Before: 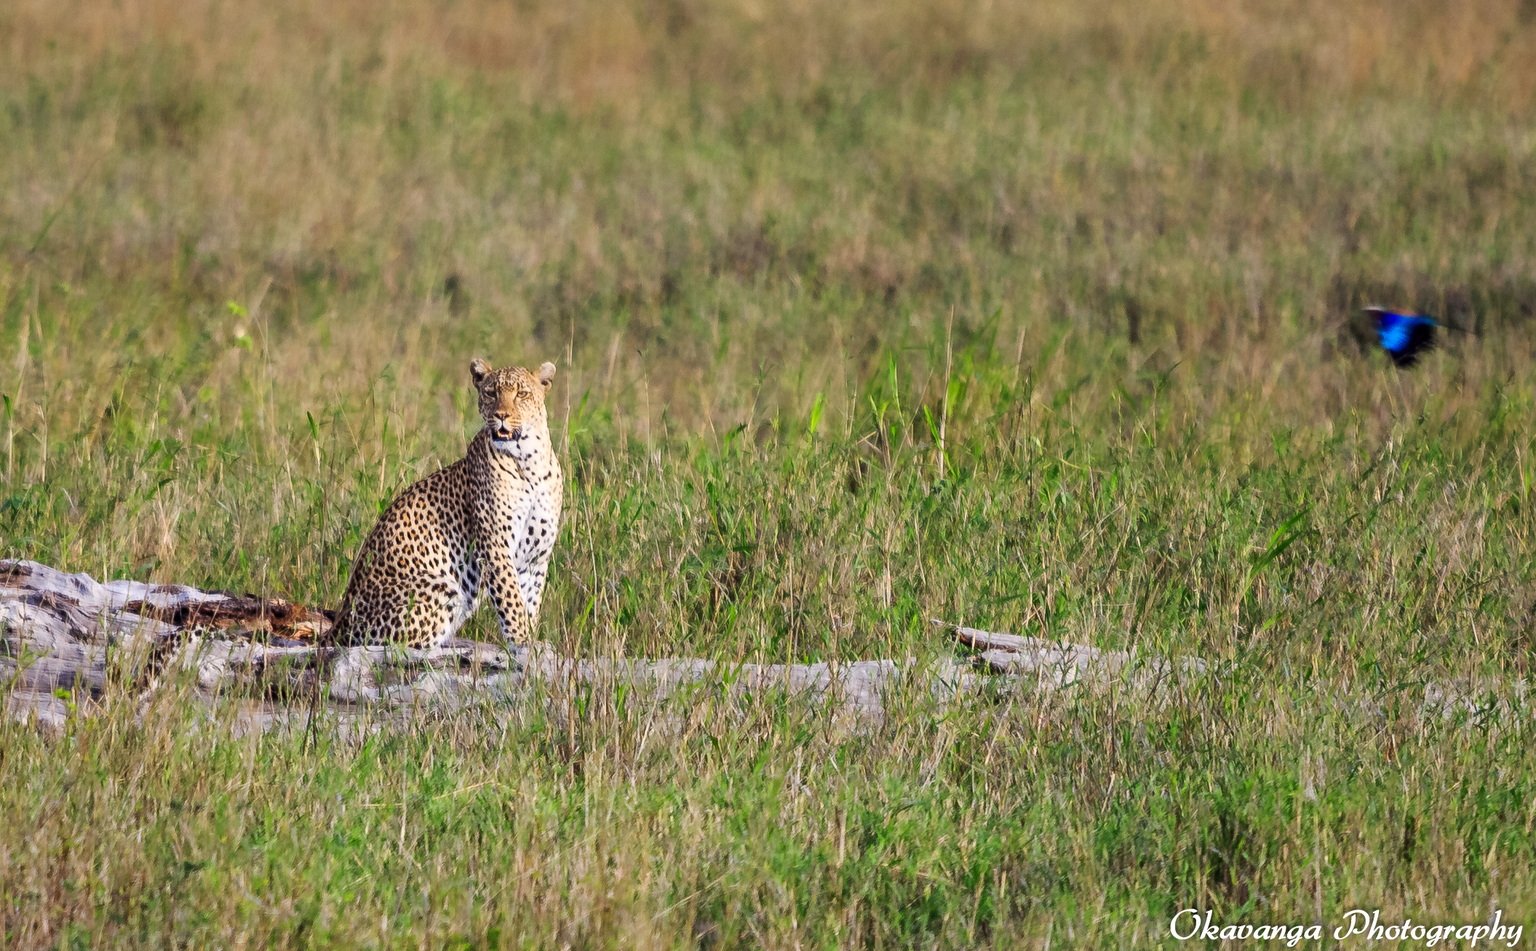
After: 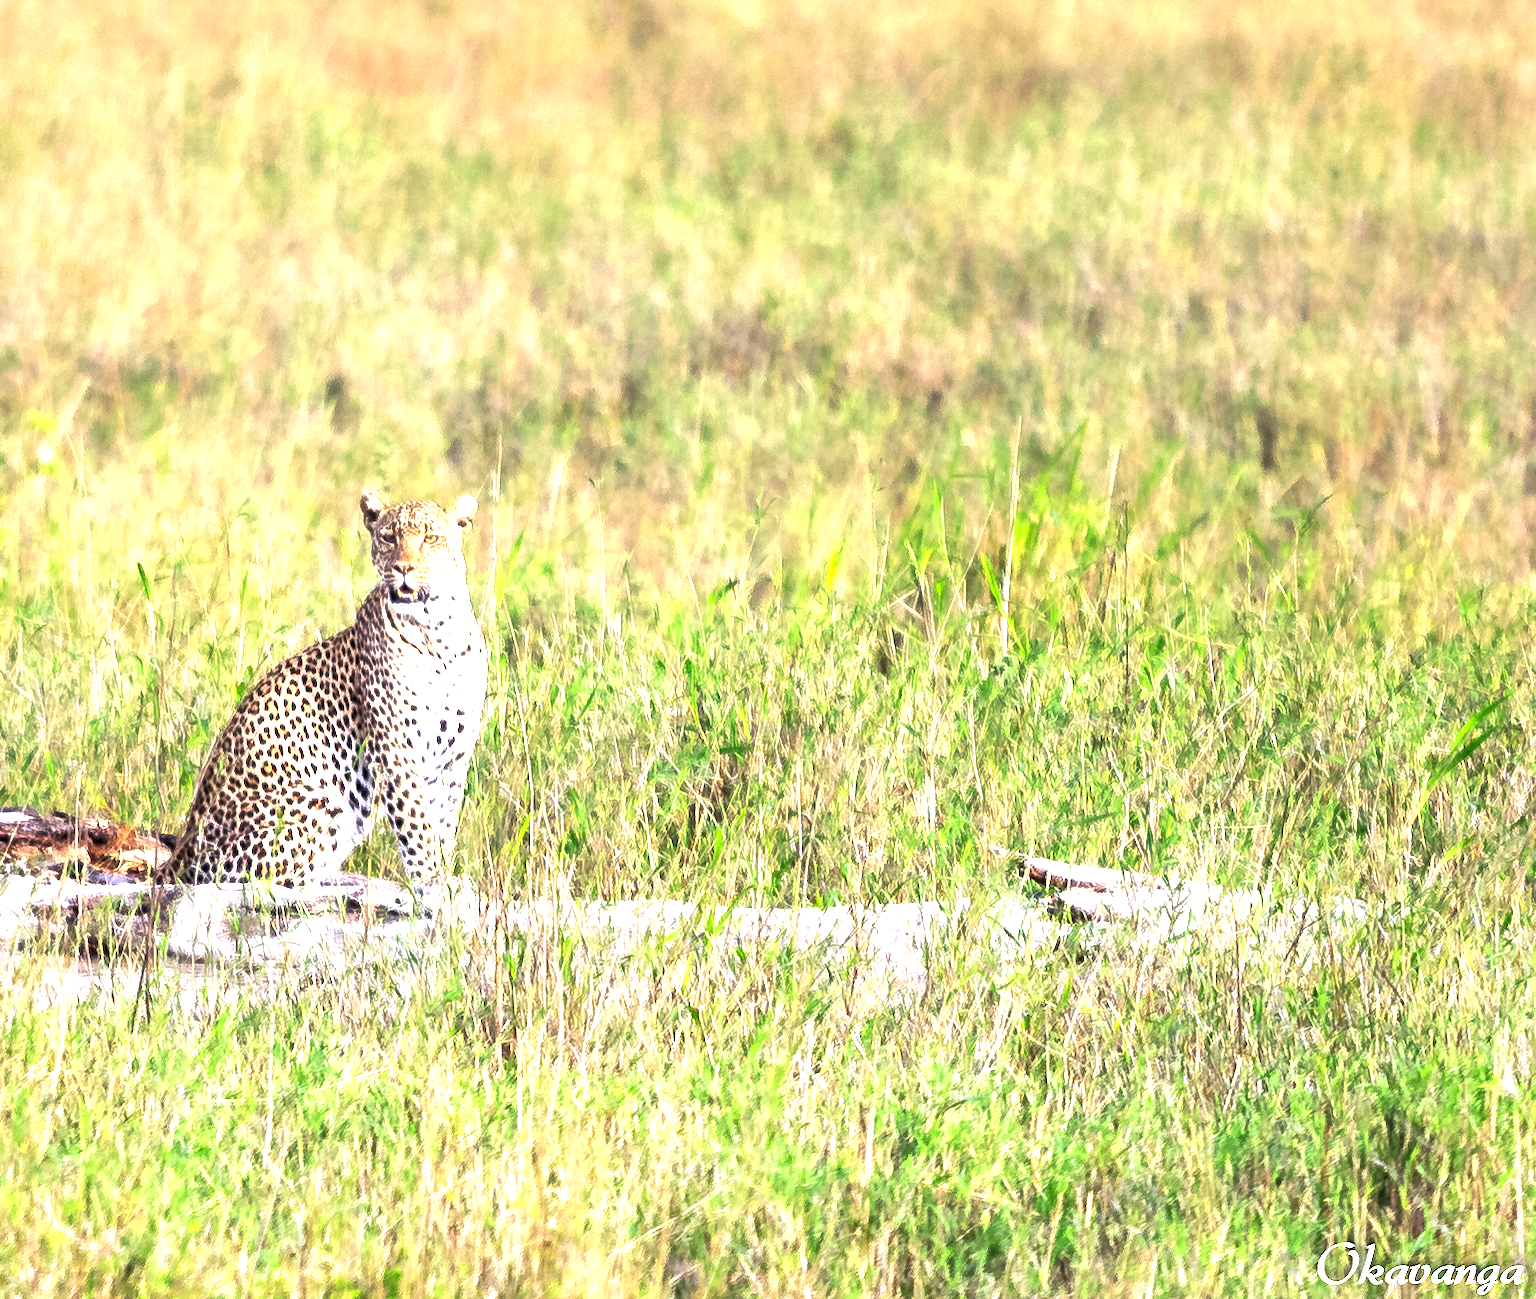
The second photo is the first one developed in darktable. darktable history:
exposure: black level correction 0, exposure 1.758 EV, compensate highlight preservation false
crop: left 13.454%, right 13.389%
